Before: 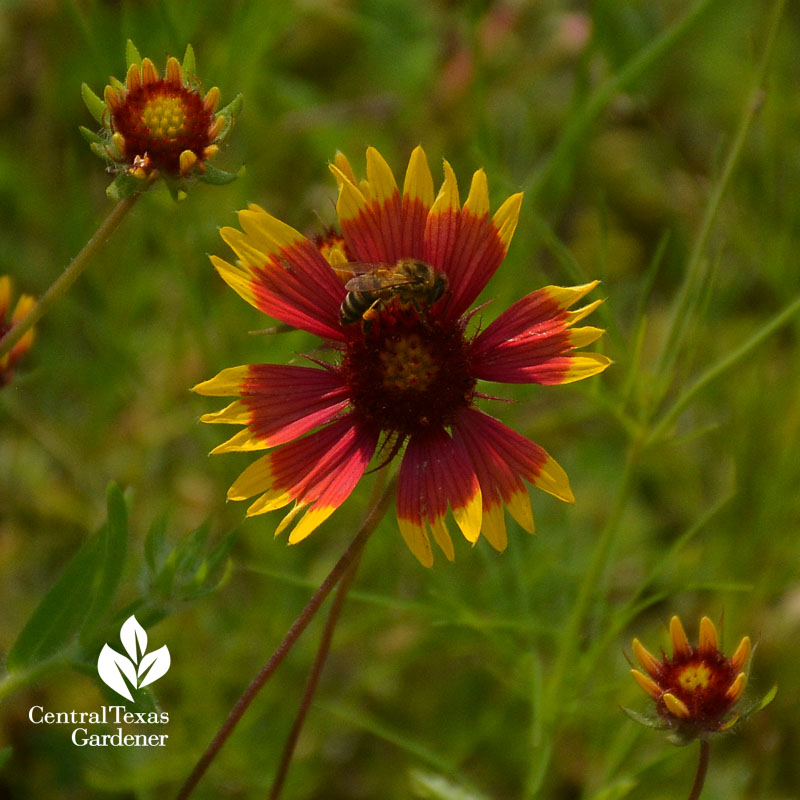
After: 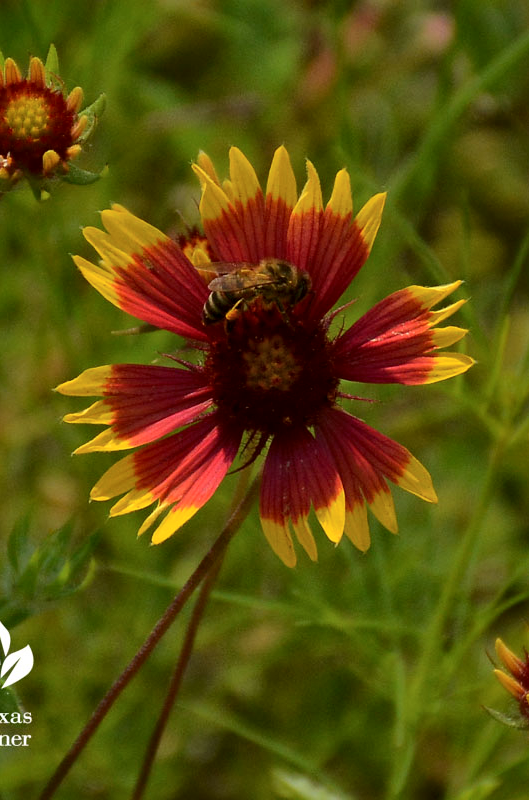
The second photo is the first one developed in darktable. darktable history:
crop: left 17.224%, right 16.551%
local contrast: mode bilateral grid, contrast 21, coarseness 50, detail 143%, midtone range 0.2
